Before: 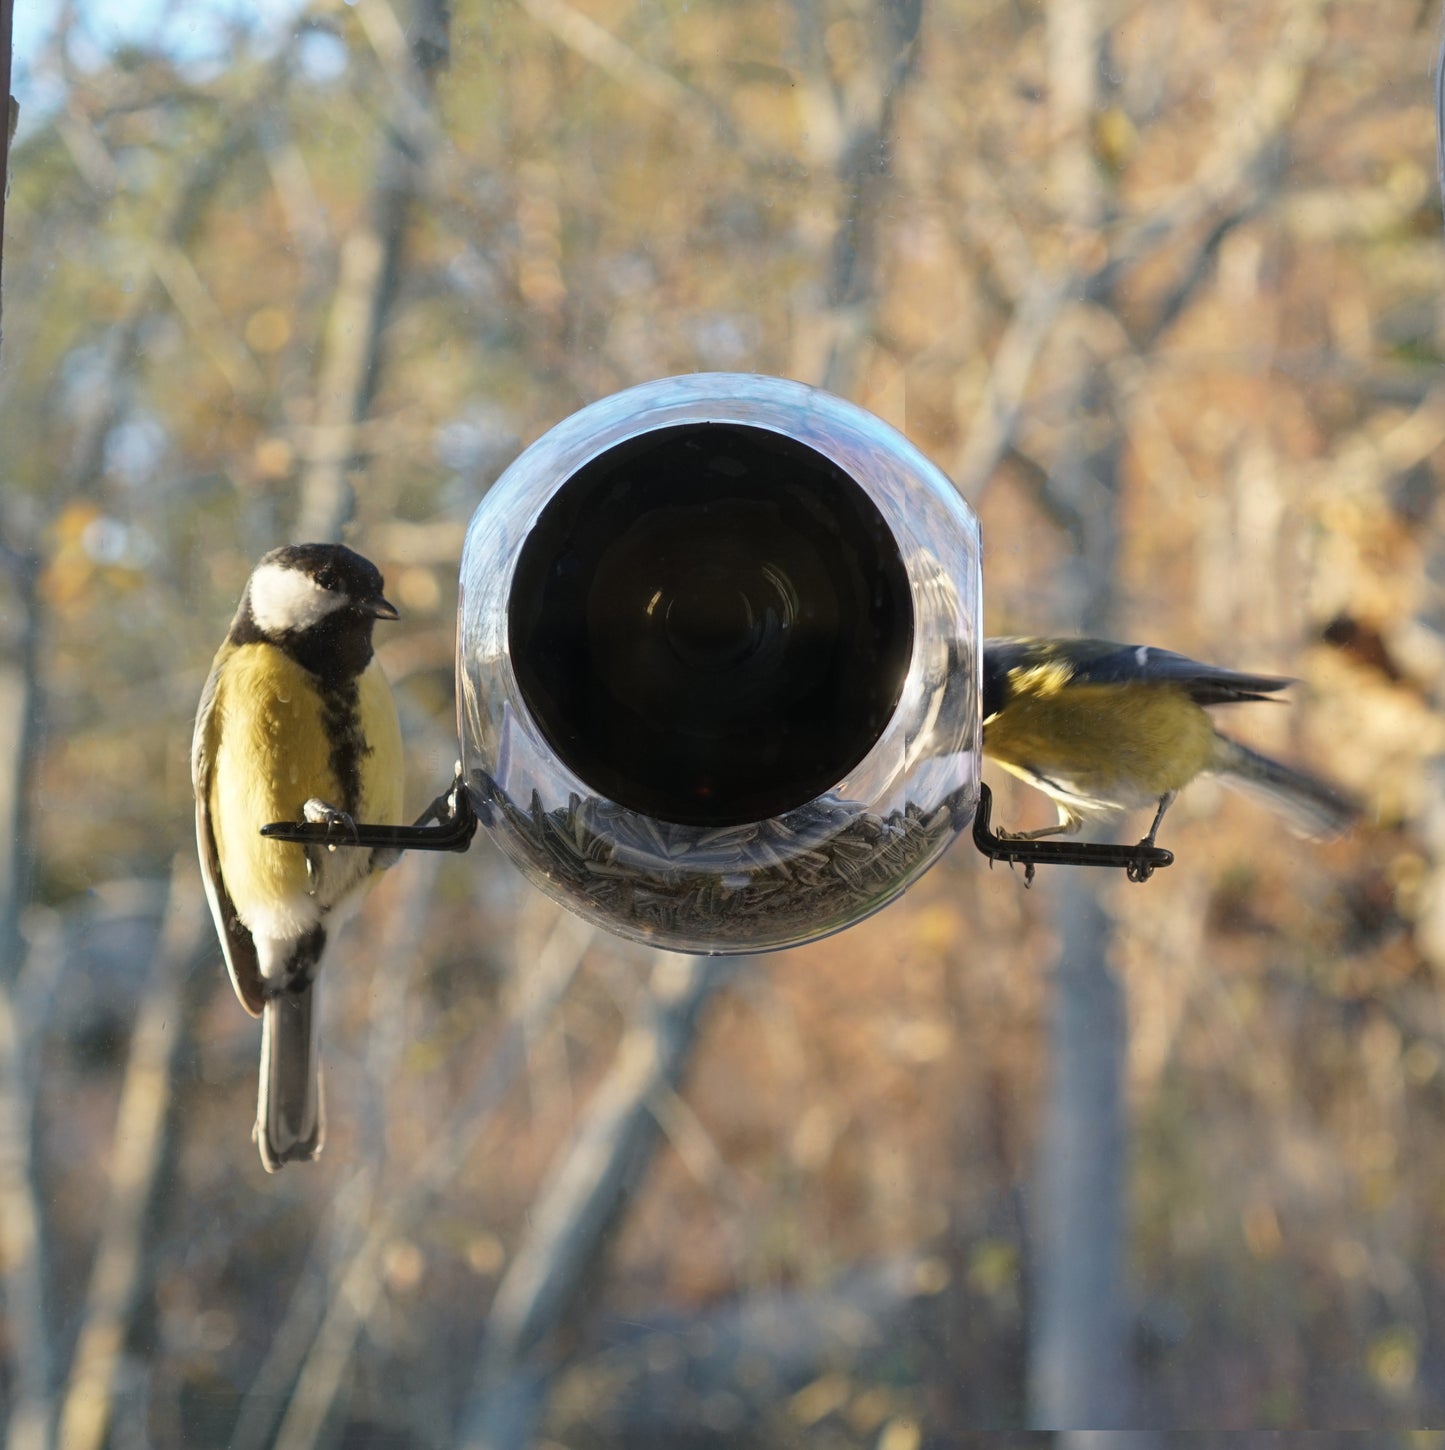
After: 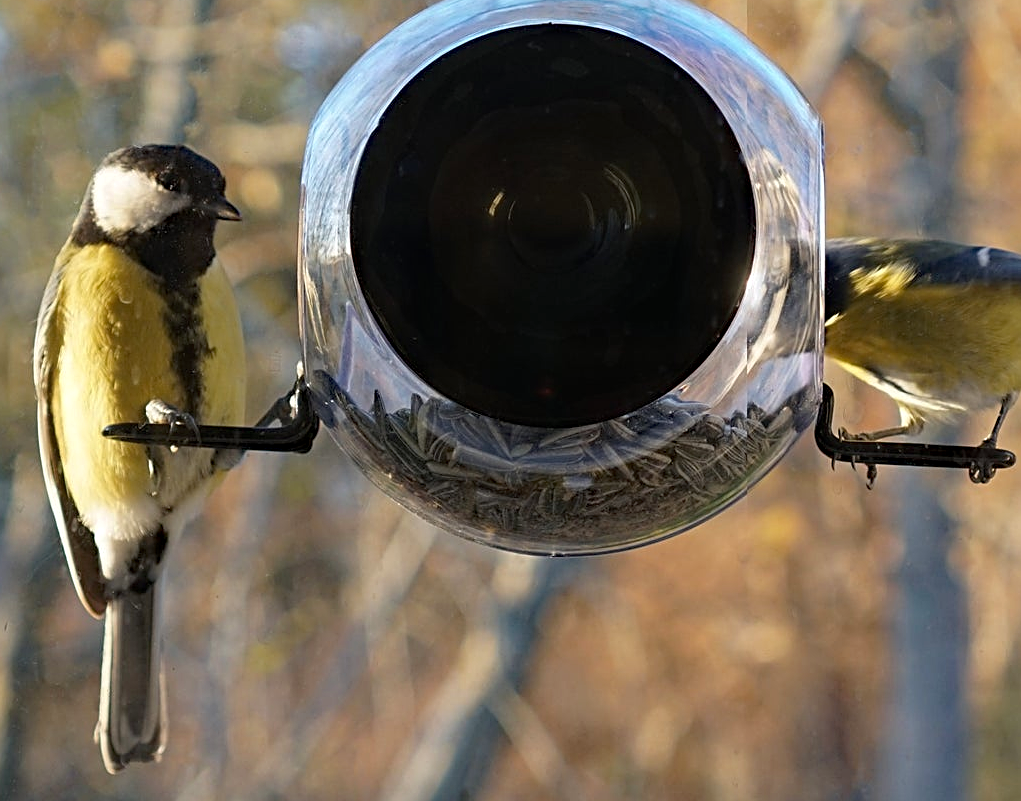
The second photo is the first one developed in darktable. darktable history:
crop: left 10.983%, top 27.579%, right 18.325%, bottom 17.15%
haze removal: strength 0.303, distance 0.249, compatibility mode true, adaptive false
sharpen: on, module defaults
